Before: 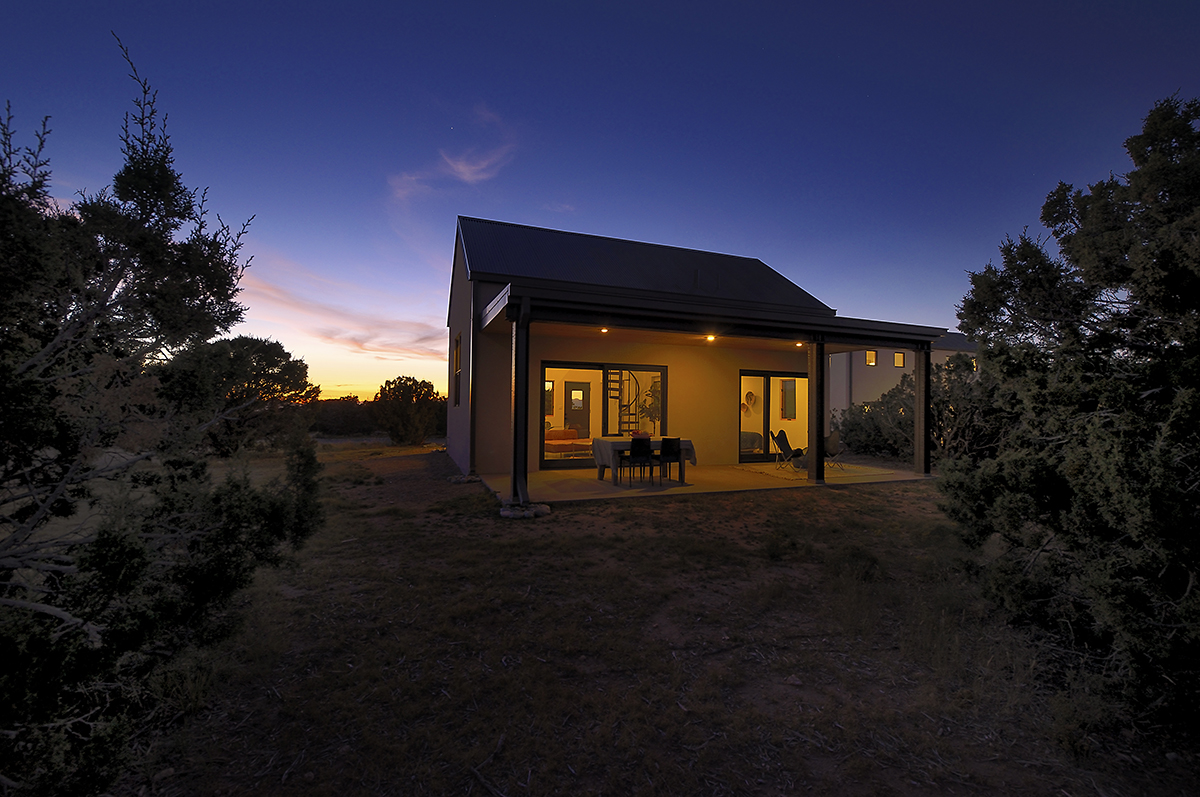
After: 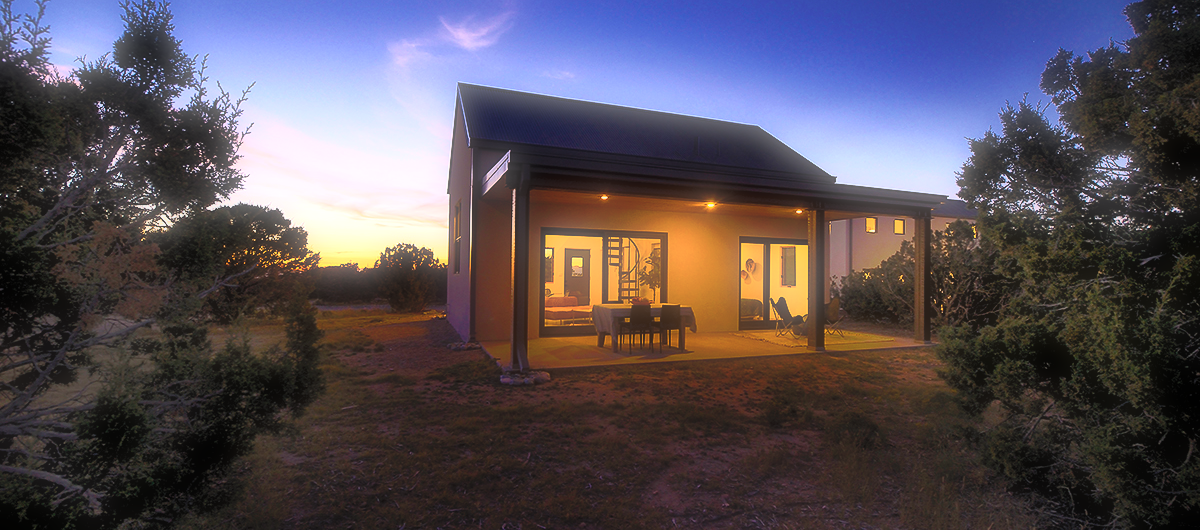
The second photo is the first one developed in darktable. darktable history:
crop: top 16.727%, bottom 16.727%
soften: size 60.24%, saturation 65.46%, brightness 0.506 EV, mix 25.7%
color balance rgb: linear chroma grading › shadows -2.2%, linear chroma grading › highlights -15%, linear chroma grading › global chroma -10%, linear chroma grading › mid-tones -10%, perceptual saturation grading › global saturation 45%, perceptual saturation grading › highlights -50%, perceptual saturation grading › shadows 30%, perceptual brilliance grading › global brilliance 18%, global vibrance 45%
contrast brightness saturation: contrast 0.39, brightness 0.53
